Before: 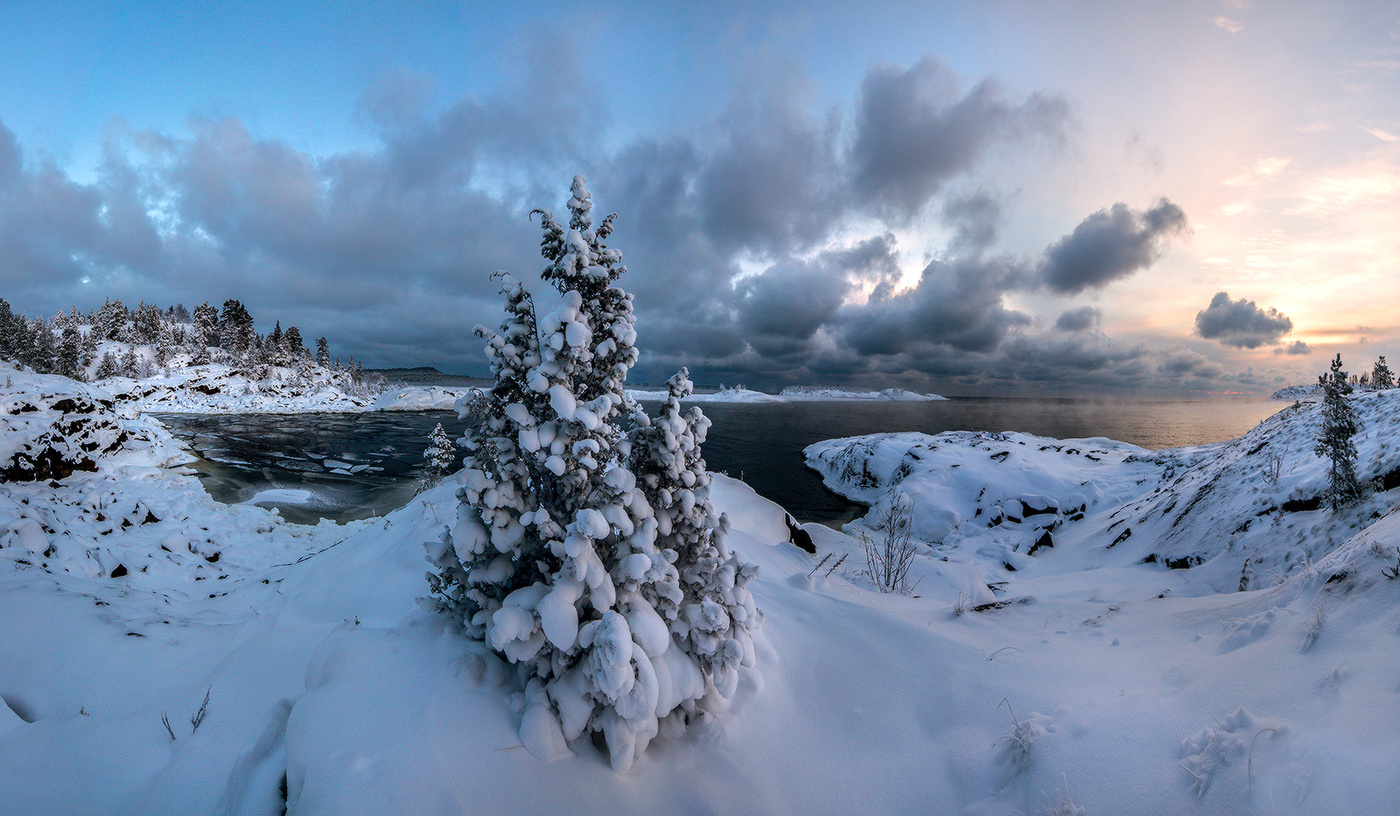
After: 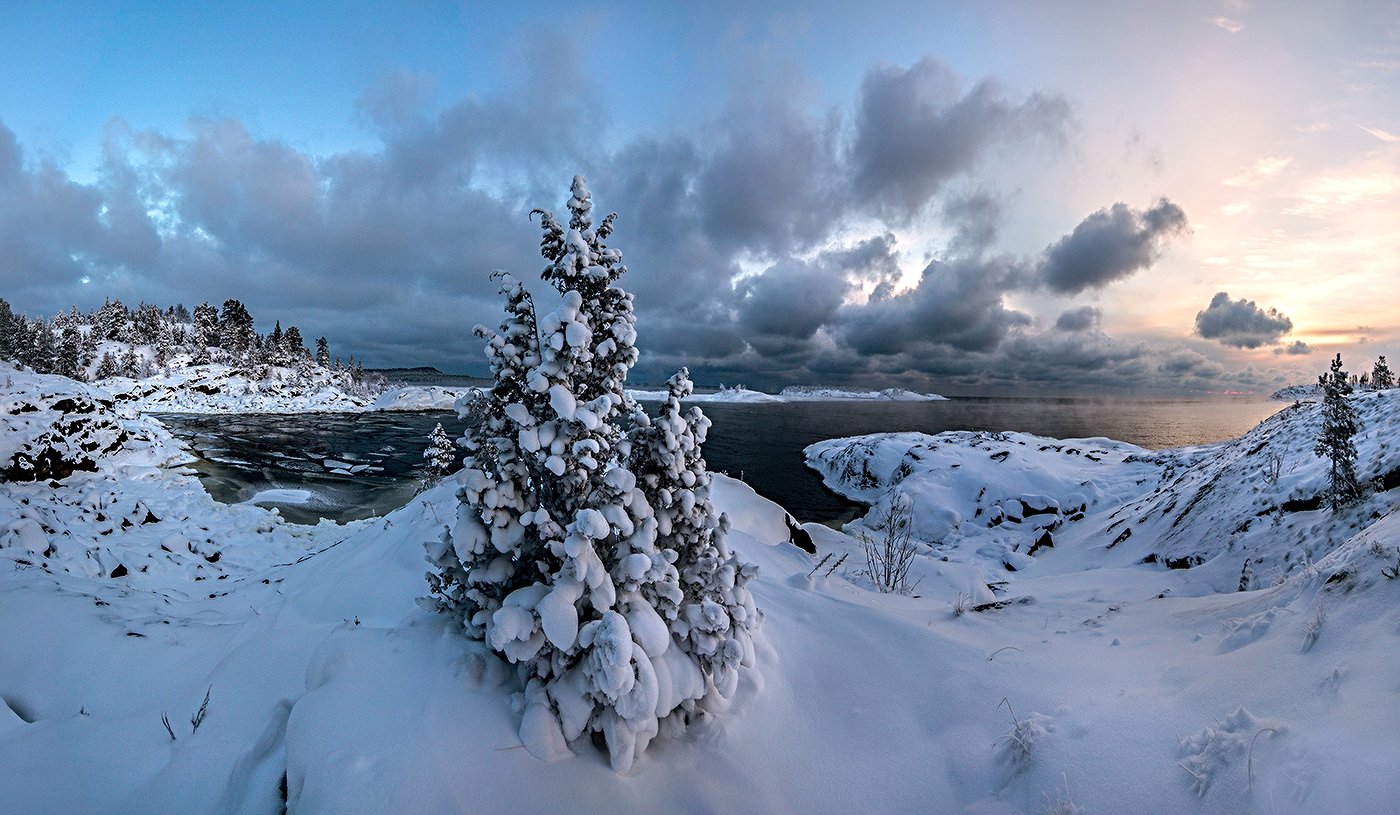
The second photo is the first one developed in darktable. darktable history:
crop: bottom 0.062%
tone equalizer: mask exposure compensation -0.496 EV
sharpen: radius 3.979
